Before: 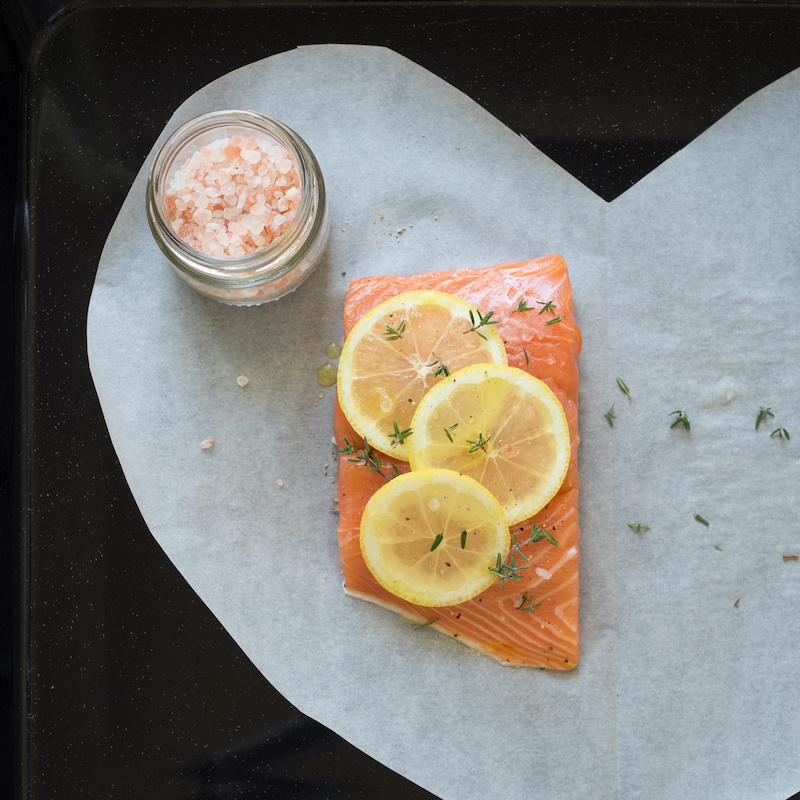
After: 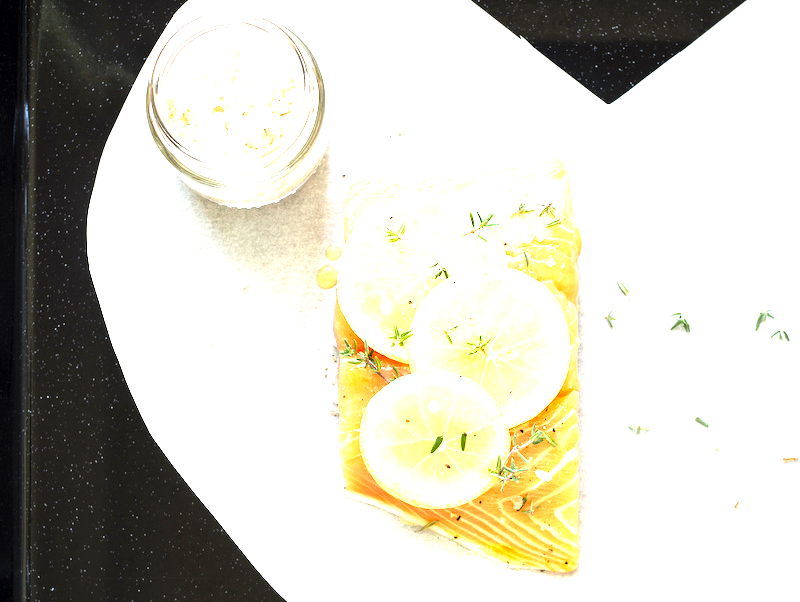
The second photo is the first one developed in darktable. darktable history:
exposure: black level correction 0.001, exposure 1.738 EV, compensate exposure bias true, compensate highlight preservation false
crop and rotate: top 12.381%, bottom 12.356%
tone curve: curves: ch0 [(0, 0) (0.003, 0.002) (0.011, 0.006) (0.025, 0.014) (0.044, 0.025) (0.069, 0.039) (0.1, 0.056) (0.136, 0.082) (0.177, 0.116) (0.224, 0.163) (0.277, 0.233) (0.335, 0.311) (0.399, 0.396) (0.468, 0.488) (0.543, 0.588) (0.623, 0.695) (0.709, 0.809) (0.801, 0.912) (0.898, 0.997) (1, 1)], preserve colors none
